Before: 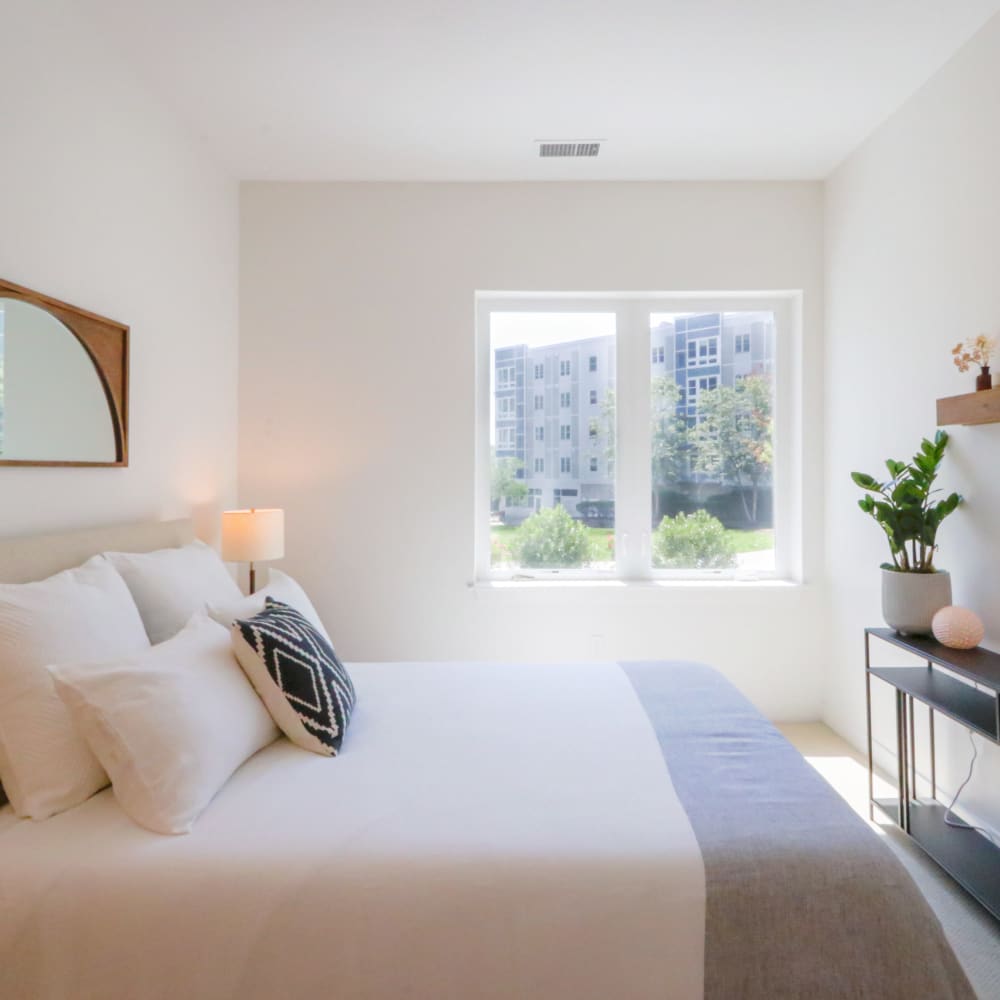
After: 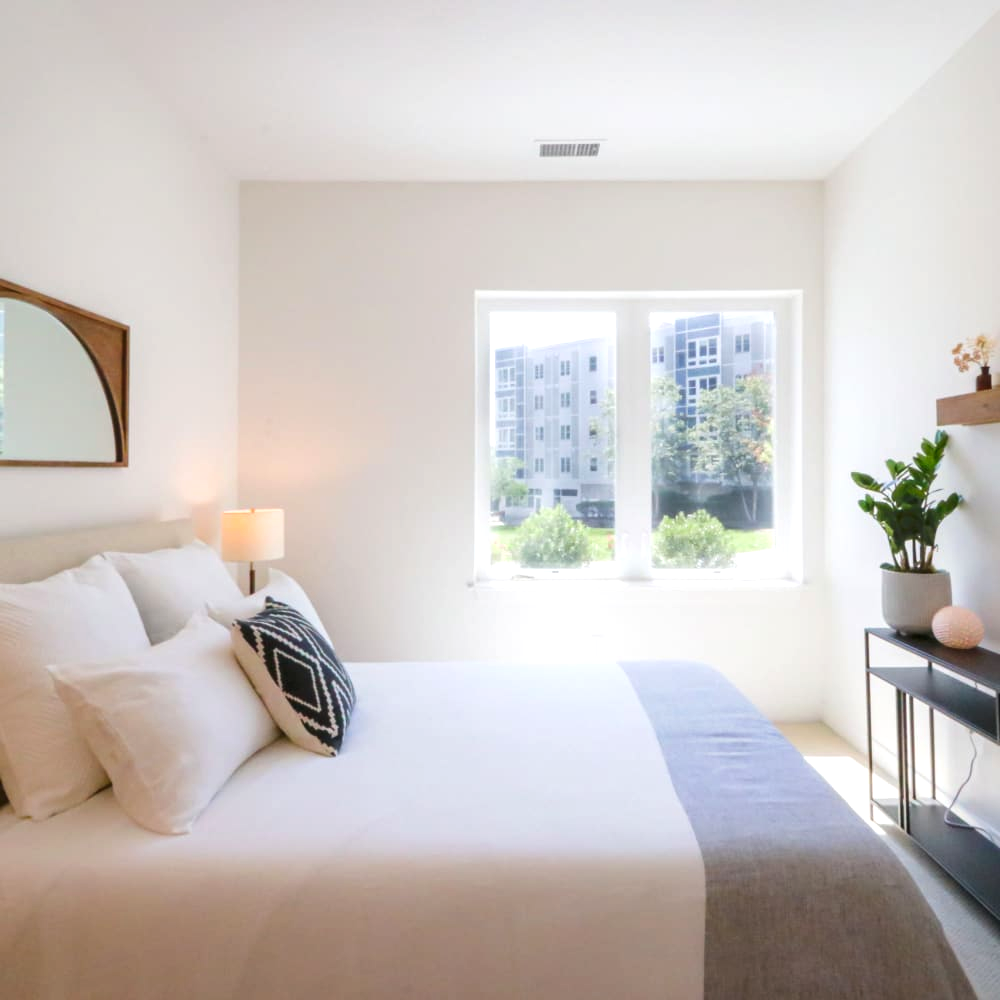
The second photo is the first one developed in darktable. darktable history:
color balance rgb: perceptual saturation grading › global saturation 0.309%, perceptual brilliance grading › global brilliance 14.283%, perceptual brilliance grading › shadows -34.981%, global vibrance 16.674%, saturation formula JzAzBz (2021)
